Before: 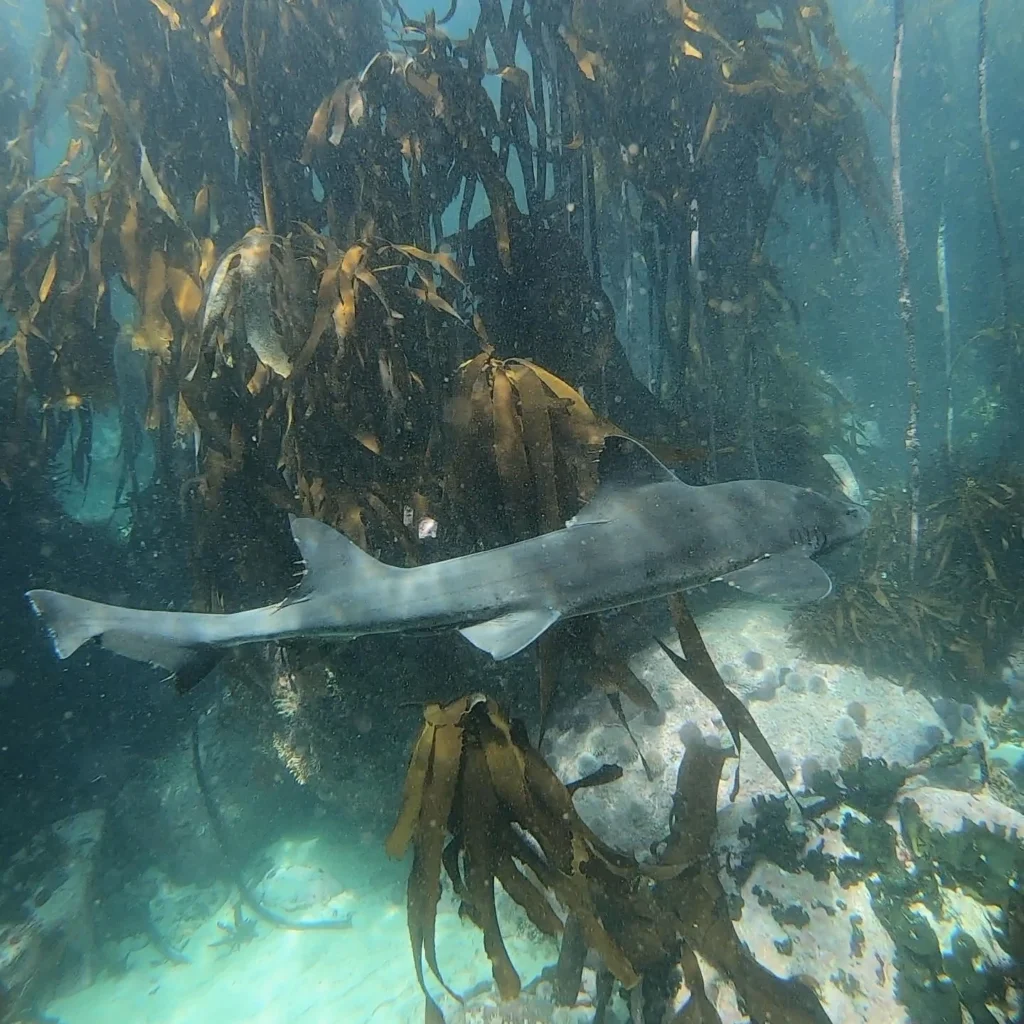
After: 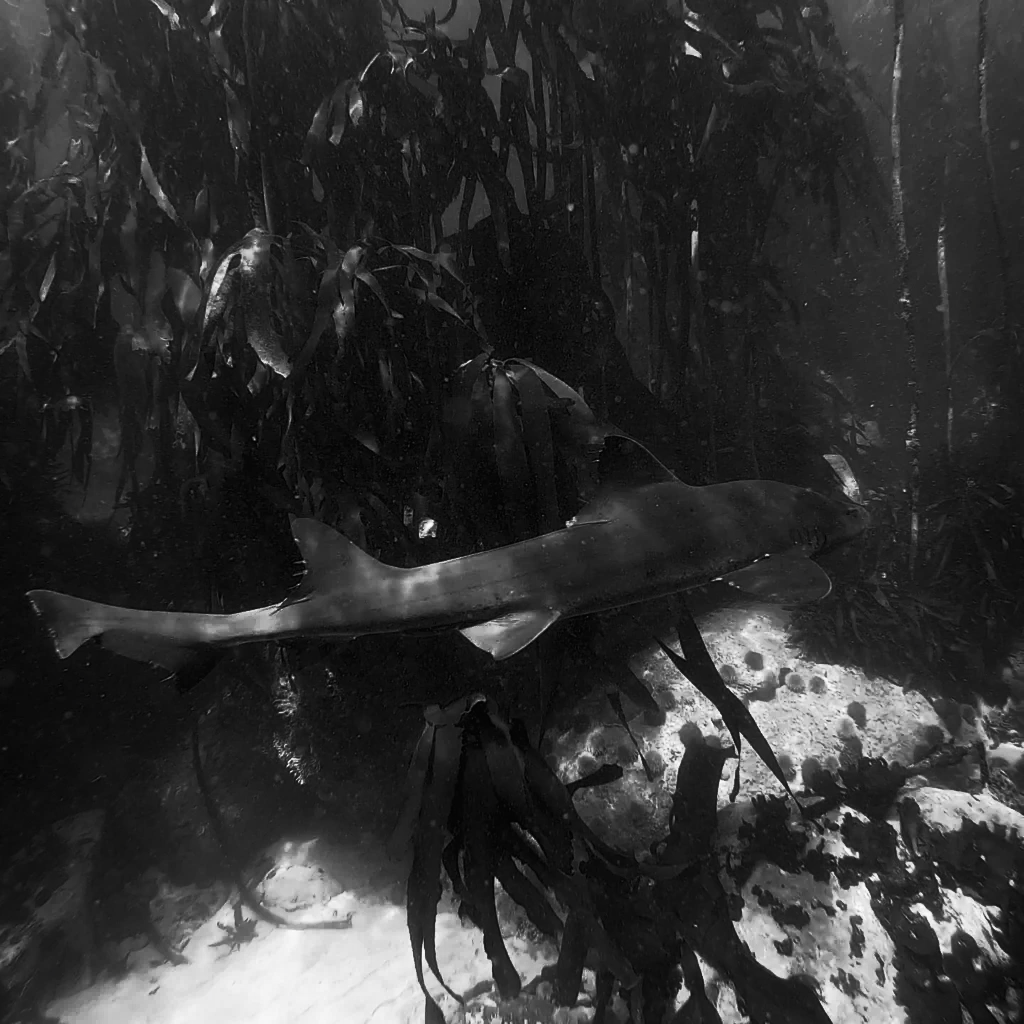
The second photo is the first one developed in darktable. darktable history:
tone curve: curves: ch0 [(0, 0) (0.003, 0.003) (0.011, 0.008) (0.025, 0.018) (0.044, 0.04) (0.069, 0.062) (0.1, 0.09) (0.136, 0.121) (0.177, 0.158) (0.224, 0.197) (0.277, 0.255) (0.335, 0.314) (0.399, 0.391) (0.468, 0.496) (0.543, 0.683) (0.623, 0.801) (0.709, 0.883) (0.801, 0.94) (0.898, 0.984) (1, 1)], preserve colors none
contrast brightness saturation: contrast -0.03, brightness -0.59, saturation -1
